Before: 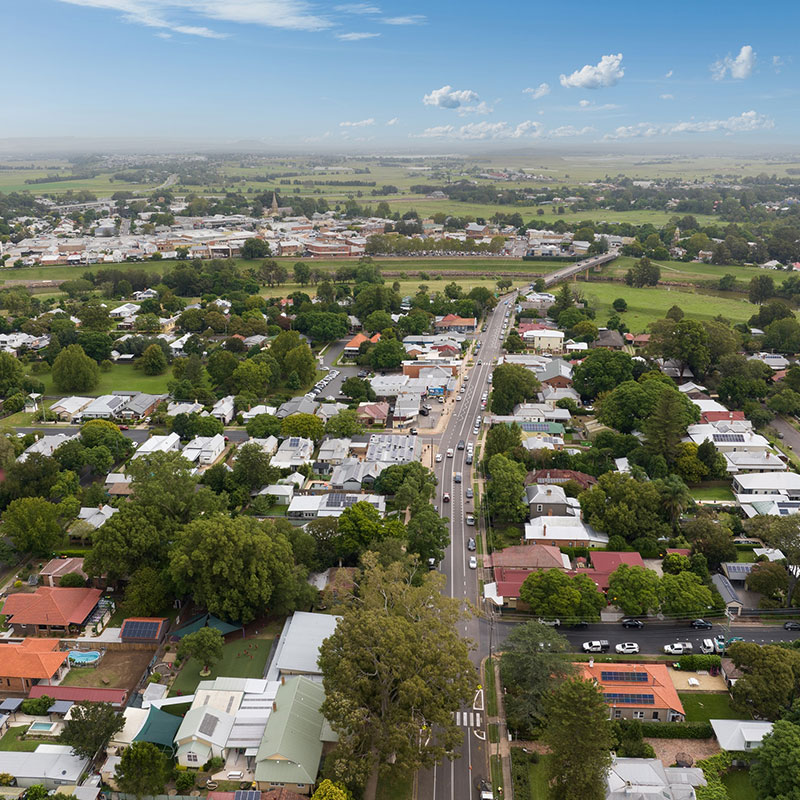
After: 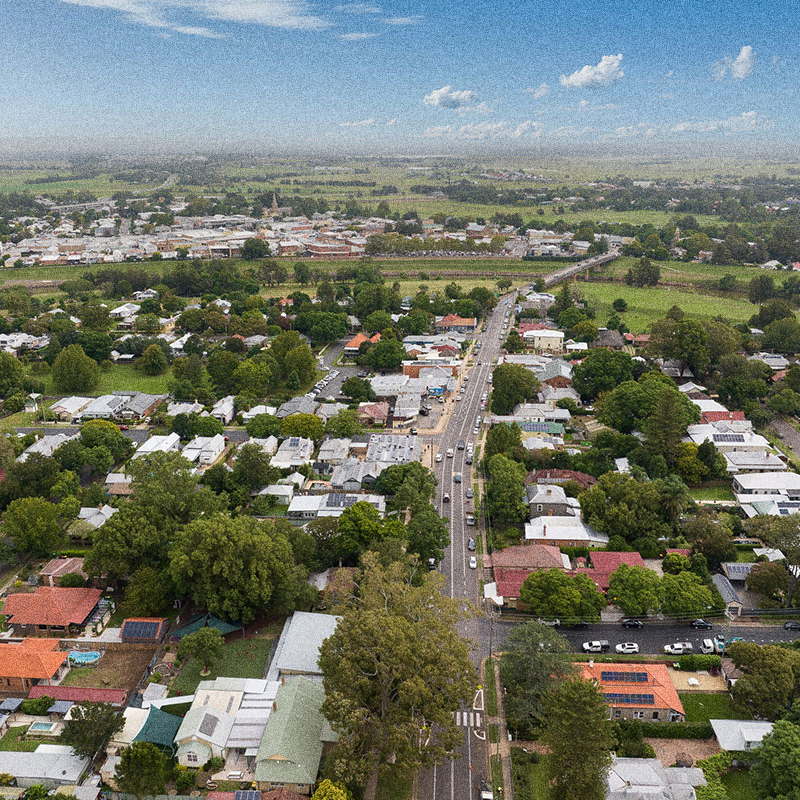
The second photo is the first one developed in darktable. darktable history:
grain: coarseness 10.62 ISO, strength 55.56%
shadows and highlights: highlights color adjustment 0%, soften with gaussian
